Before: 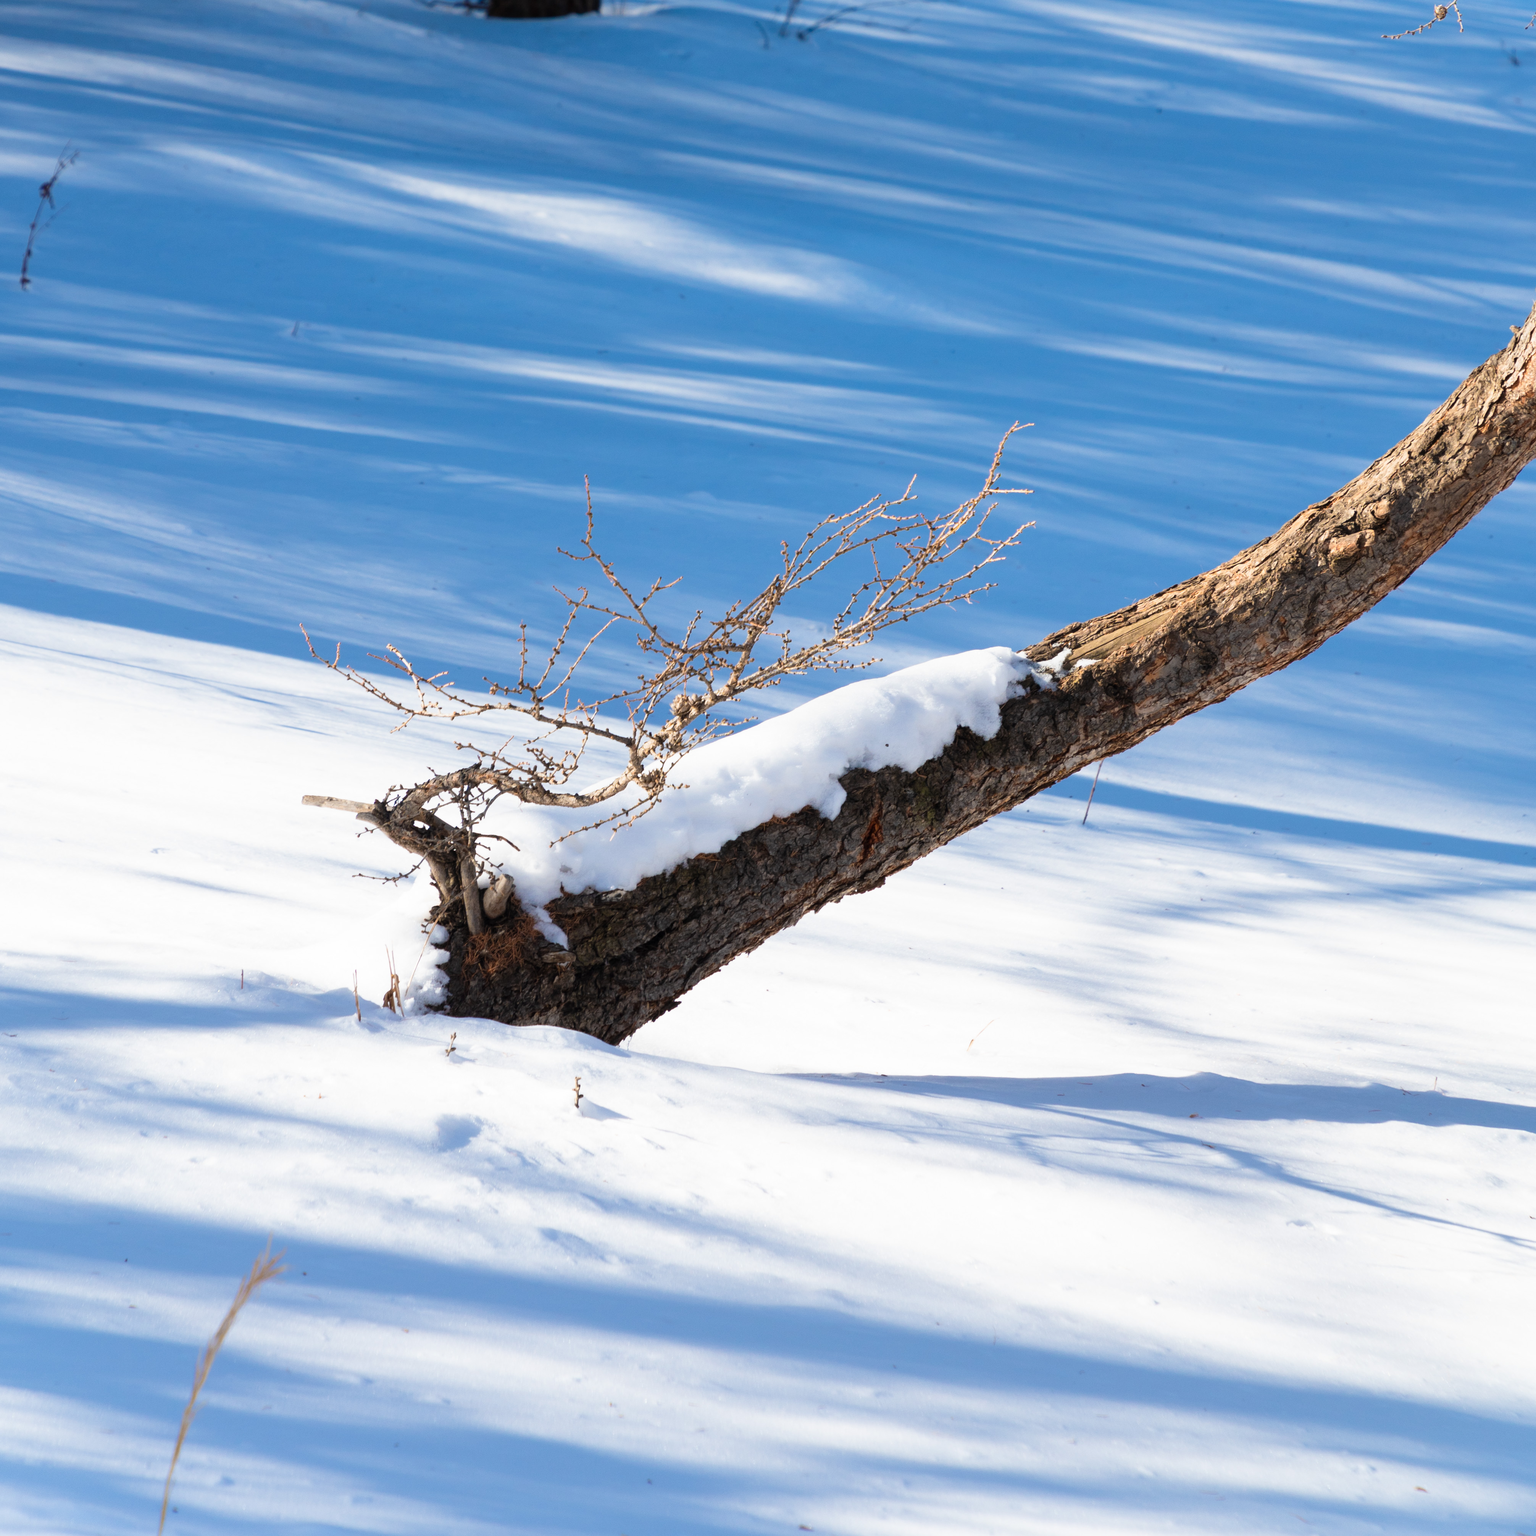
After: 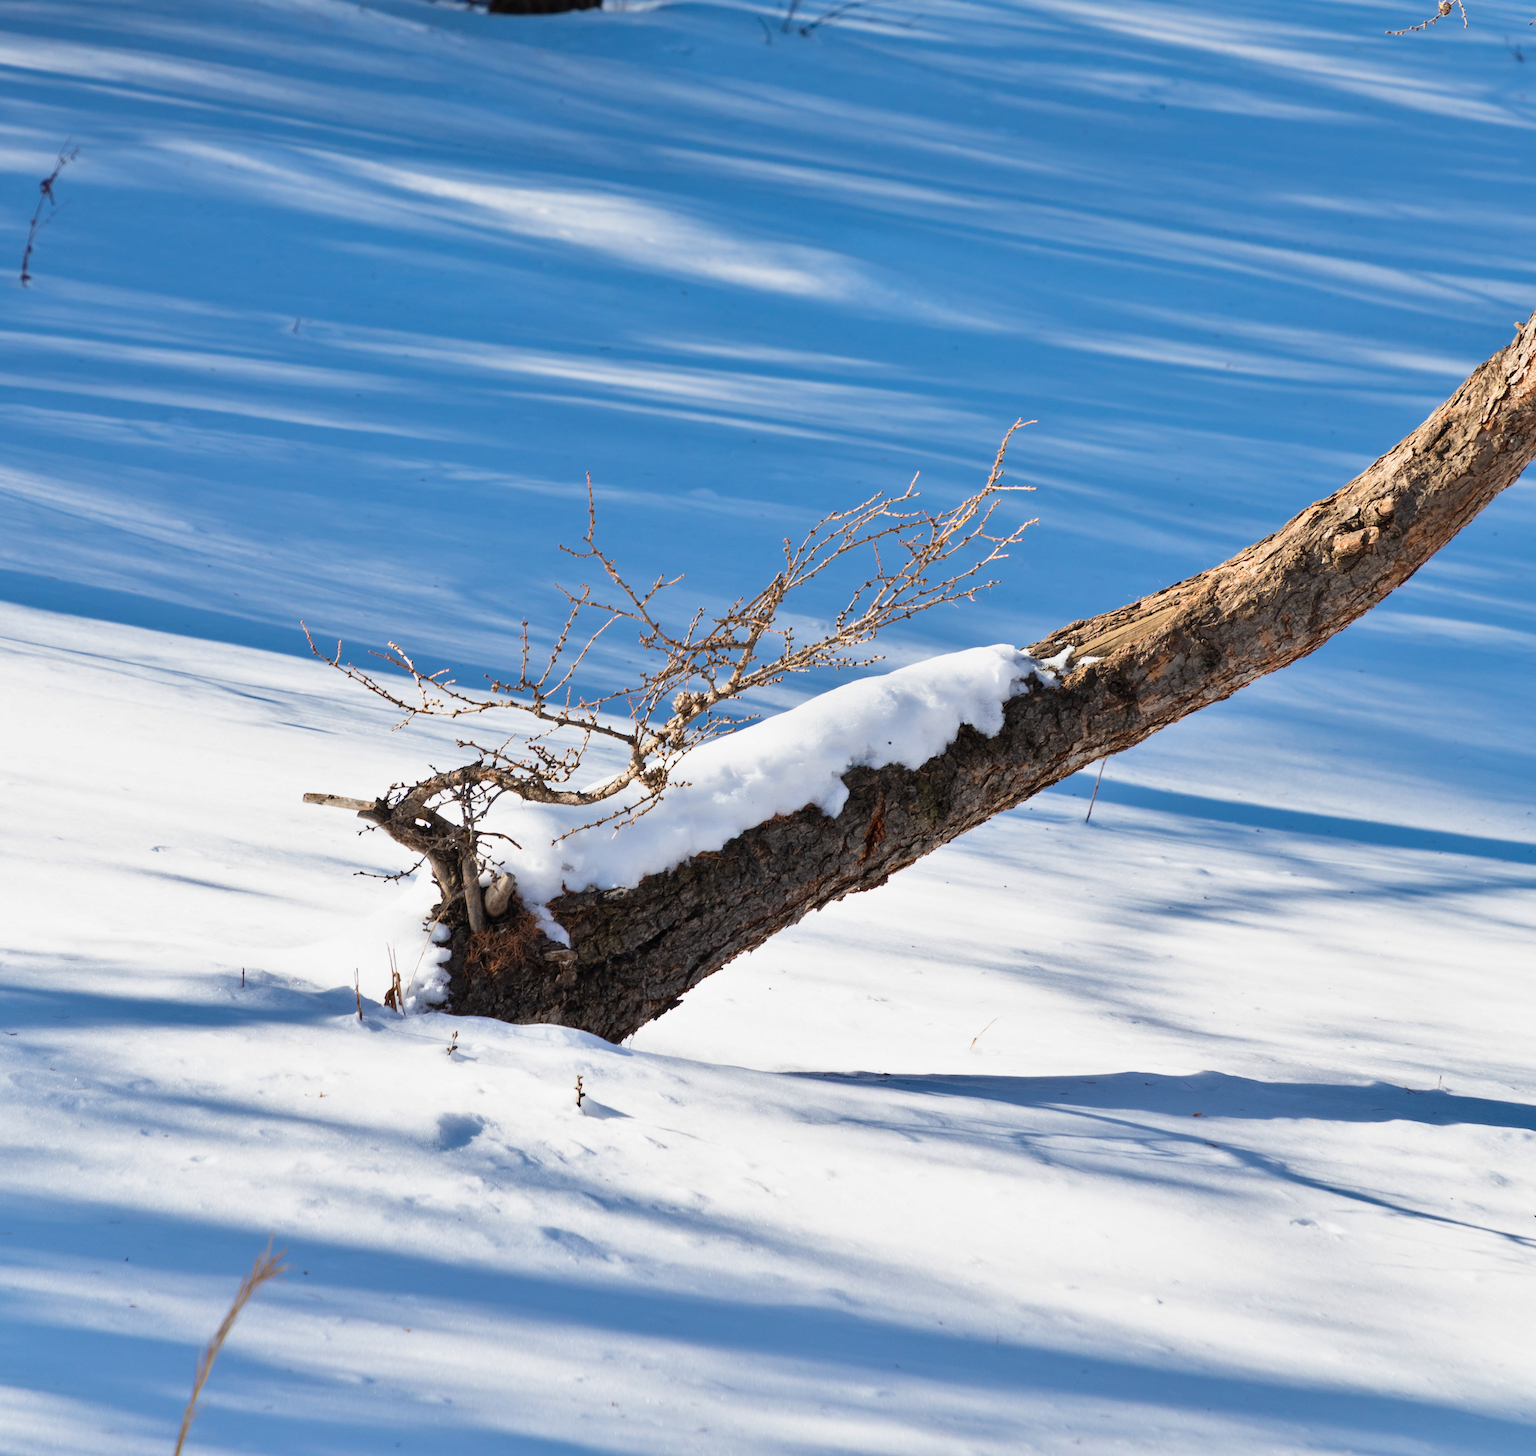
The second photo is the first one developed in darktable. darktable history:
crop: top 0.316%, right 0.255%, bottom 5.103%
shadows and highlights: shadows 43.75, white point adjustment -1.31, soften with gaussian
